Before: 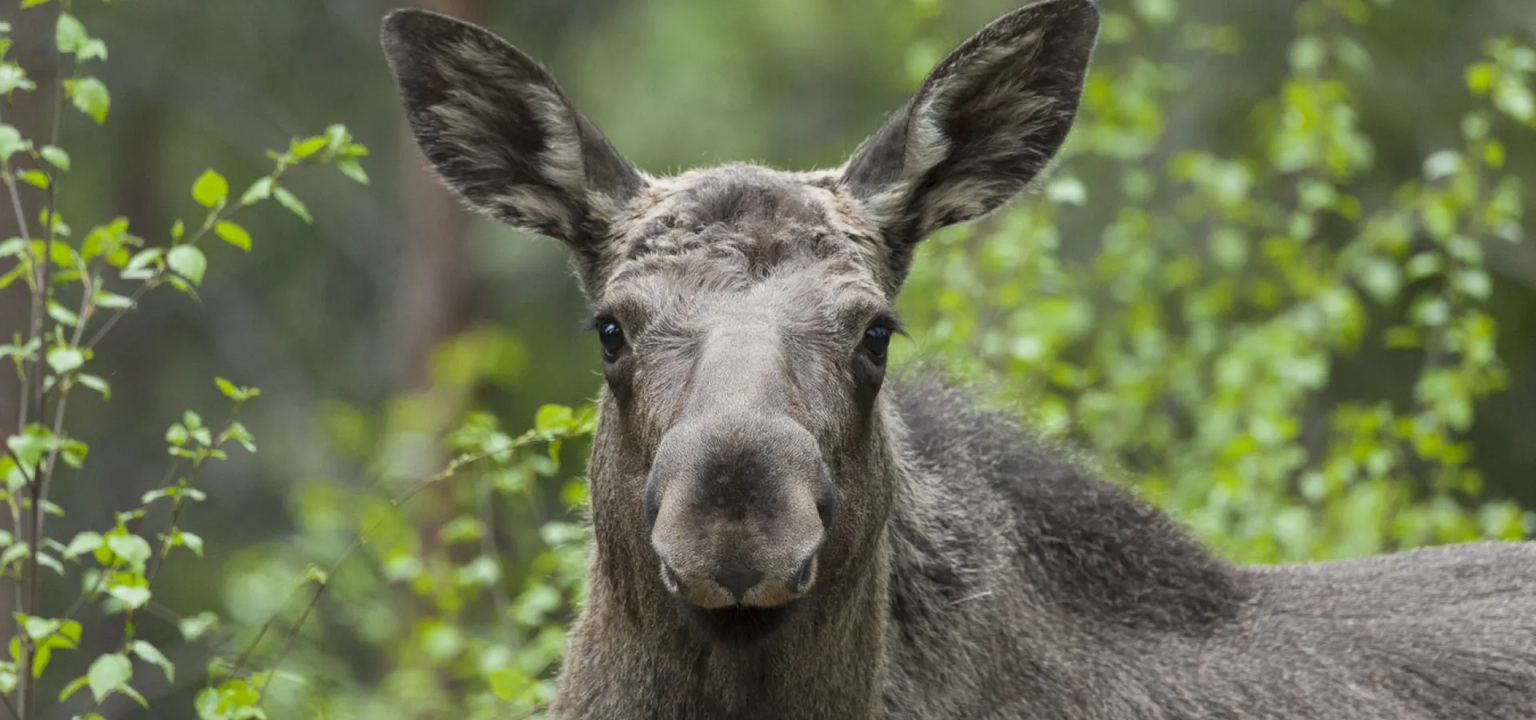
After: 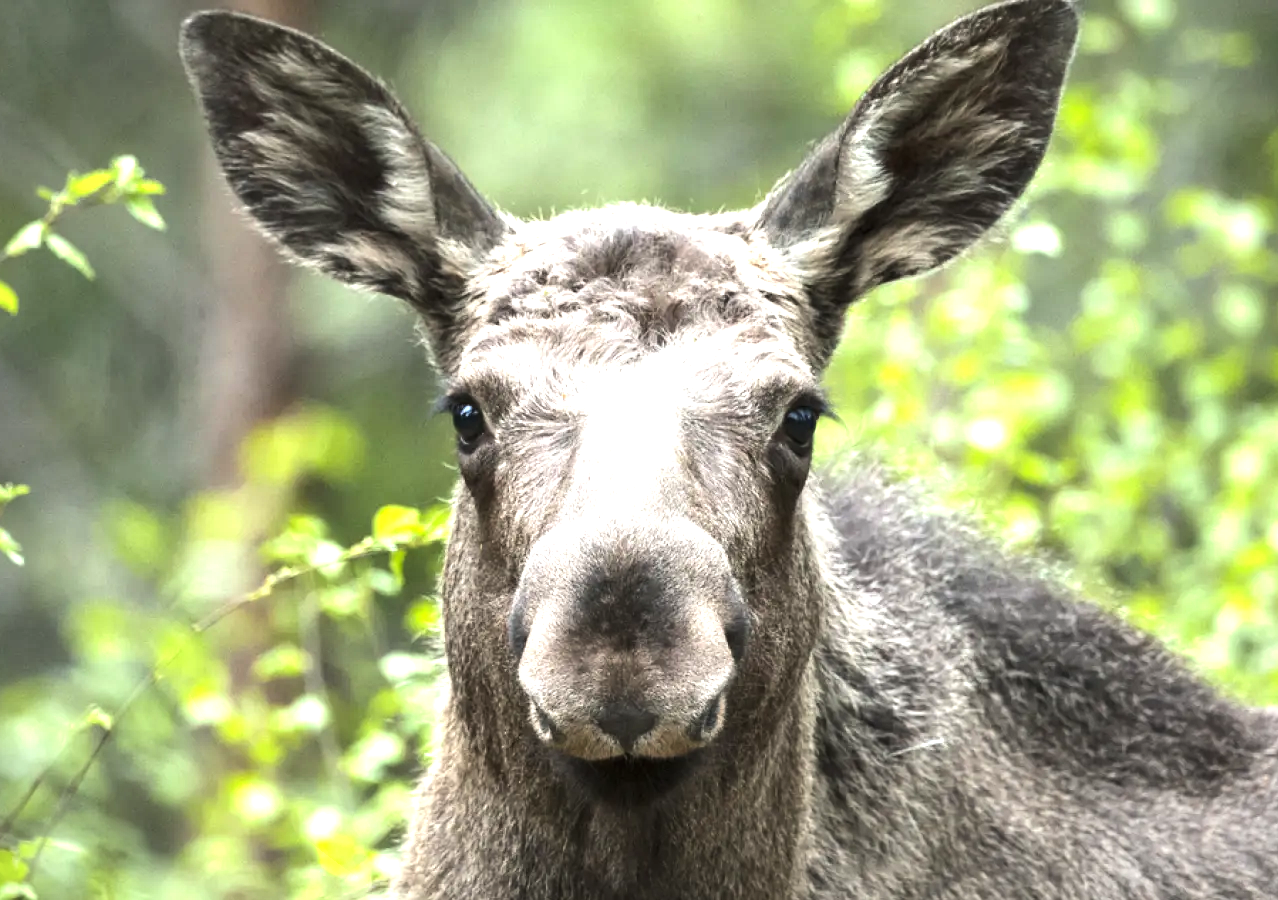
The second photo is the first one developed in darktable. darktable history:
exposure: black level correction -0.001, exposure 0.905 EV, compensate exposure bias true, compensate highlight preservation false
vignetting: fall-off radius 60.93%, brightness -0.581, saturation -0.116, unbound false
crop and rotate: left 15.426%, right 17.976%
tone equalizer: -8 EV -0.78 EV, -7 EV -0.704 EV, -6 EV -0.599 EV, -5 EV -0.363 EV, -3 EV 0.385 EV, -2 EV 0.6 EV, -1 EV 0.686 EV, +0 EV 0.743 EV, edges refinement/feathering 500, mask exposure compensation -1.57 EV, preserve details no
